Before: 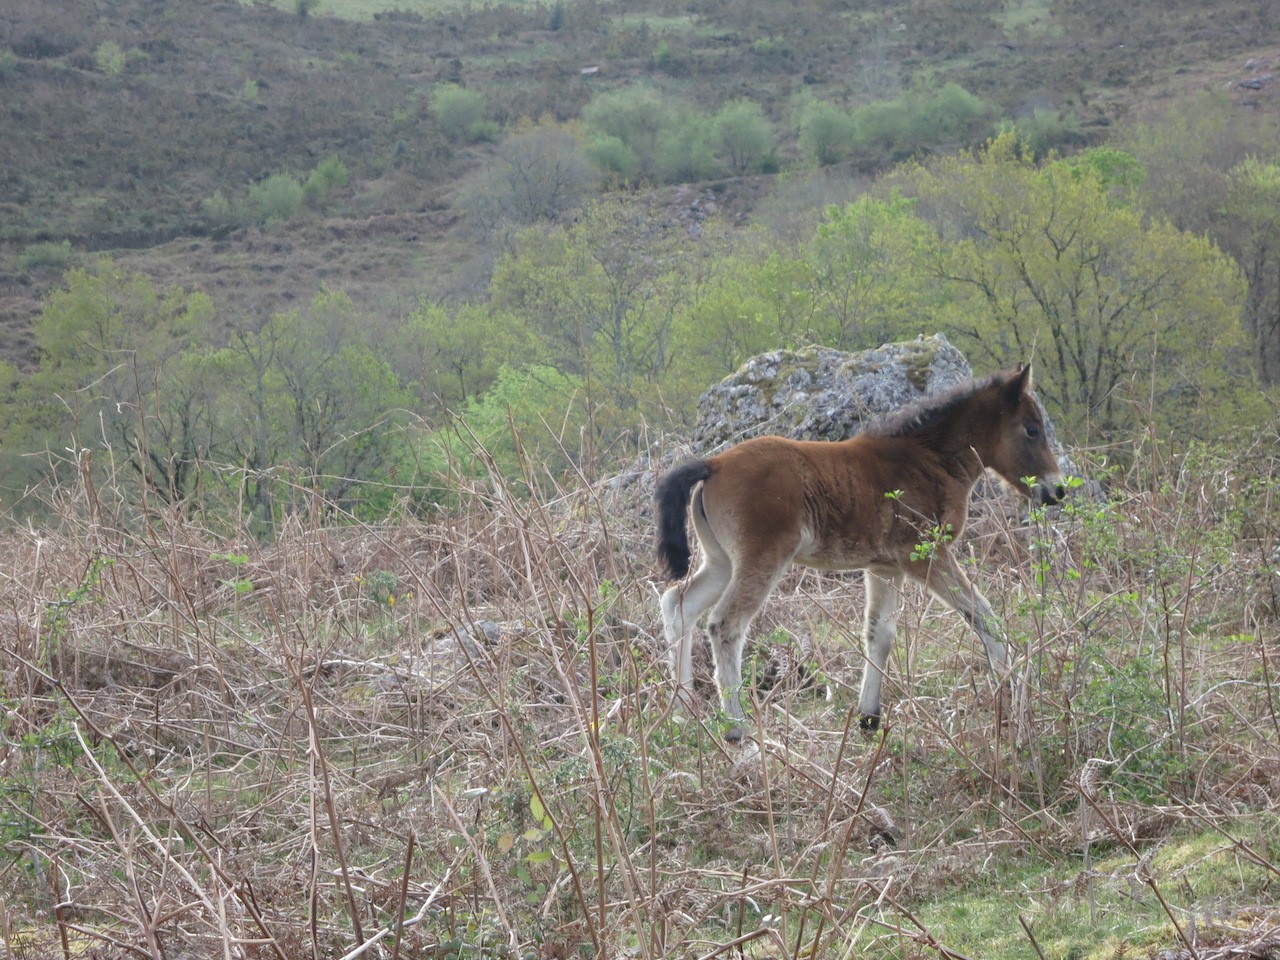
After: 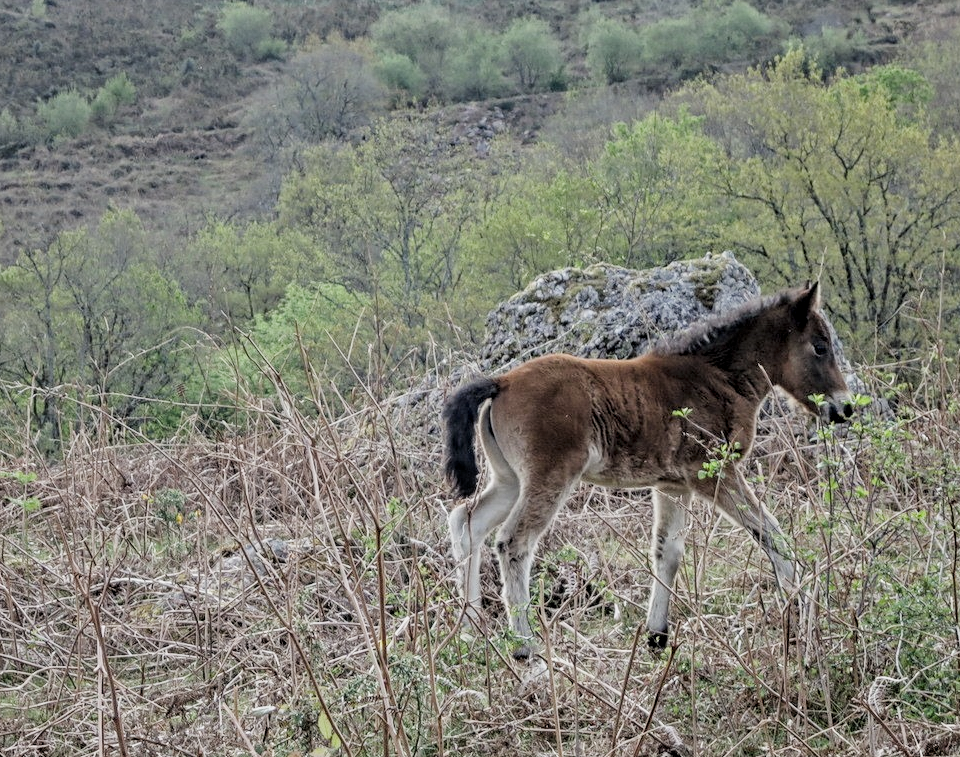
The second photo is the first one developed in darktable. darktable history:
local contrast: on, module defaults
crop: left 16.633%, top 8.562%, right 8.289%, bottom 12.492%
contrast equalizer: y [[0.5, 0.542, 0.583, 0.625, 0.667, 0.708], [0.5 ×6], [0.5 ×6], [0 ×6], [0 ×6]]
filmic rgb: black relative exposure -7.24 EV, white relative exposure 5.08 EV, hardness 3.21
